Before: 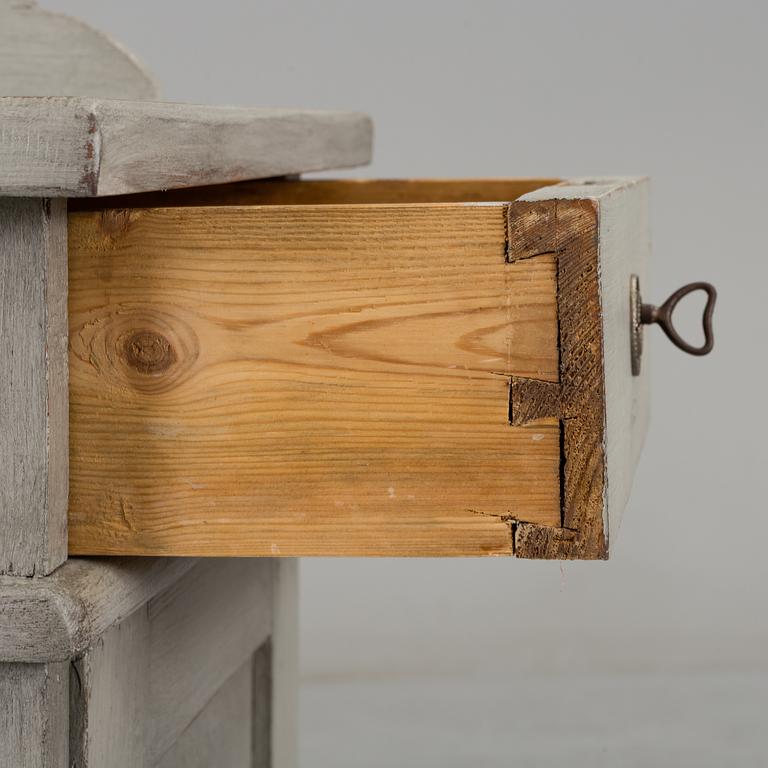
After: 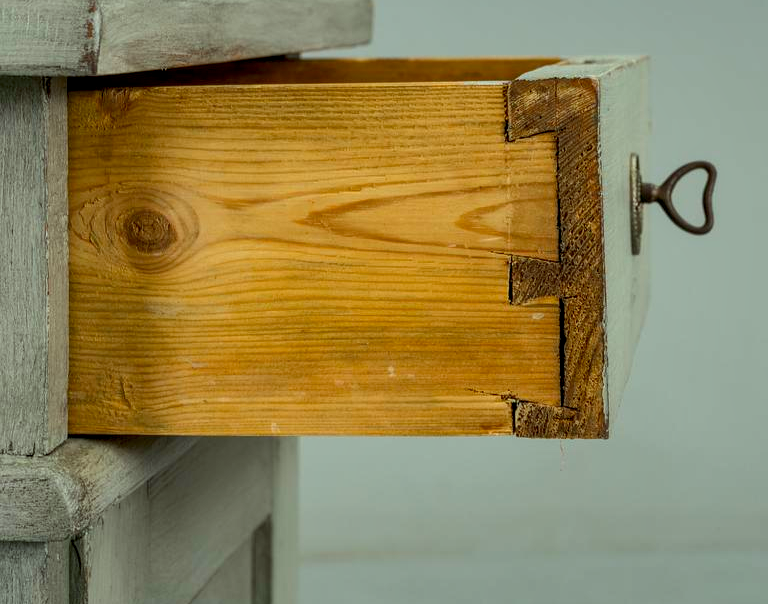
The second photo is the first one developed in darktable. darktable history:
shadows and highlights: shadows 60, soften with gaussian
color correction: highlights a* -7.33, highlights b* 1.26, shadows a* -3.55, saturation 1.4
exposure: black level correction 0.002, compensate highlight preservation false
local contrast: on, module defaults
crop and rotate: top 15.774%, bottom 5.506%
